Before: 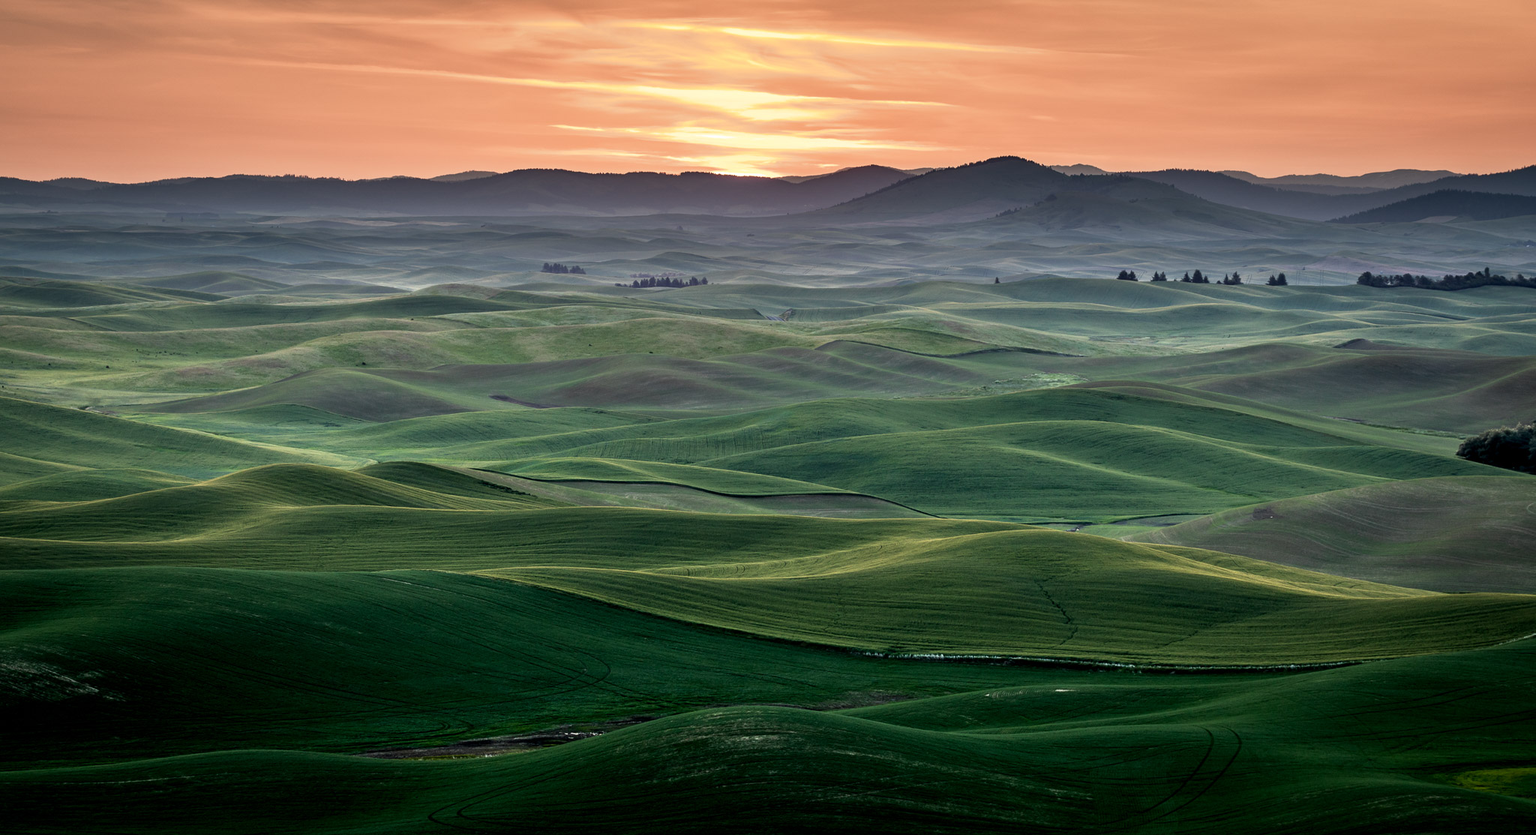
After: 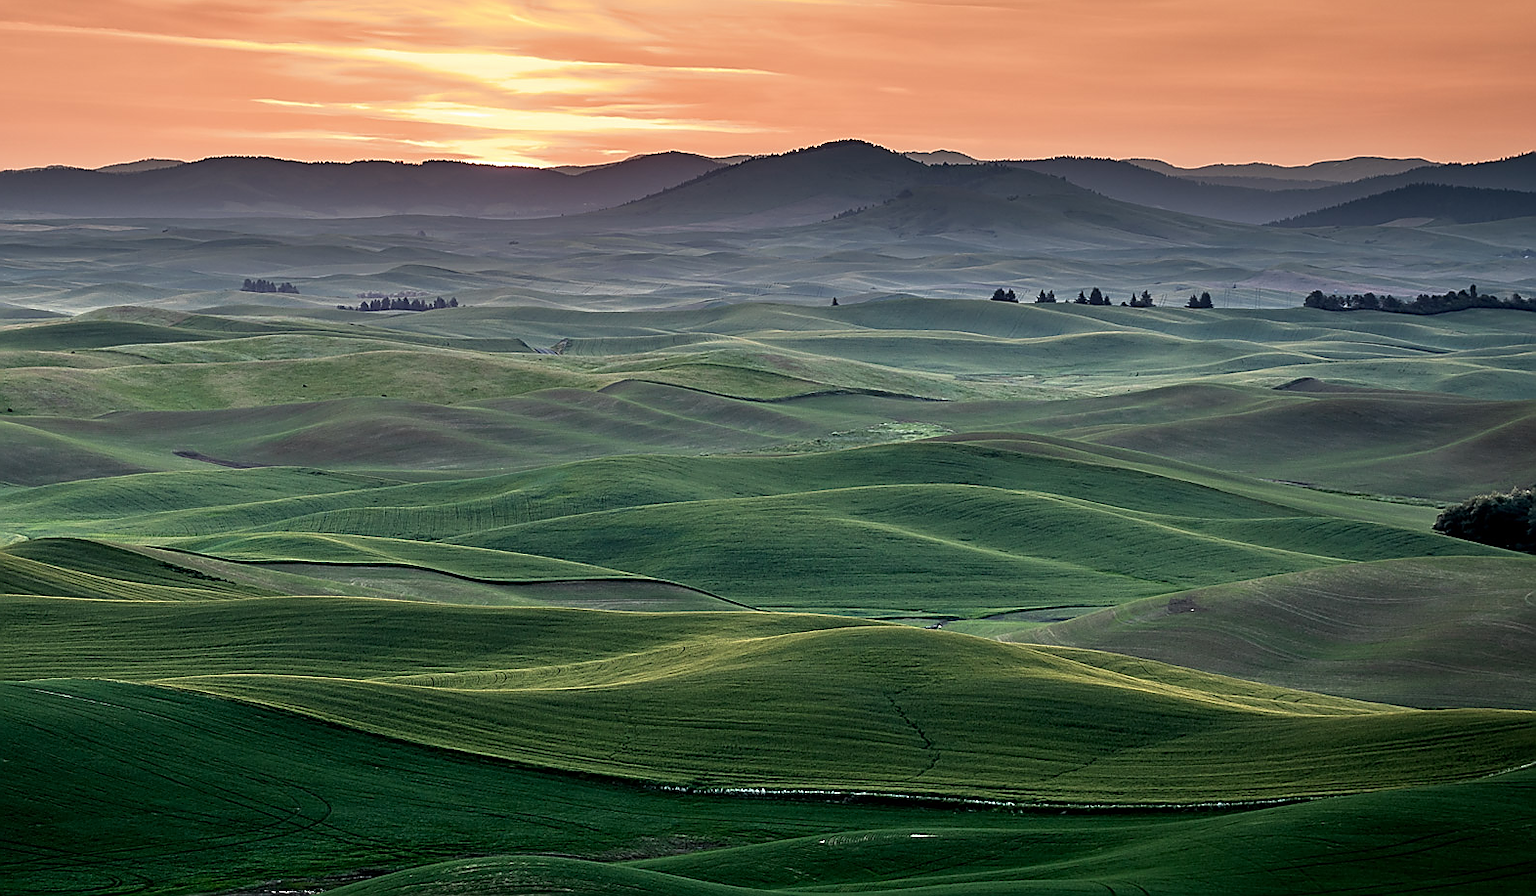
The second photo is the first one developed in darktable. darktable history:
sharpen: radius 1.422, amount 1.263, threshold 0.768
exposure: exposure -0.011 EV, compensate highlight preservation false
crop: left 23.198%, top 5.924%, bottom 11.565%
